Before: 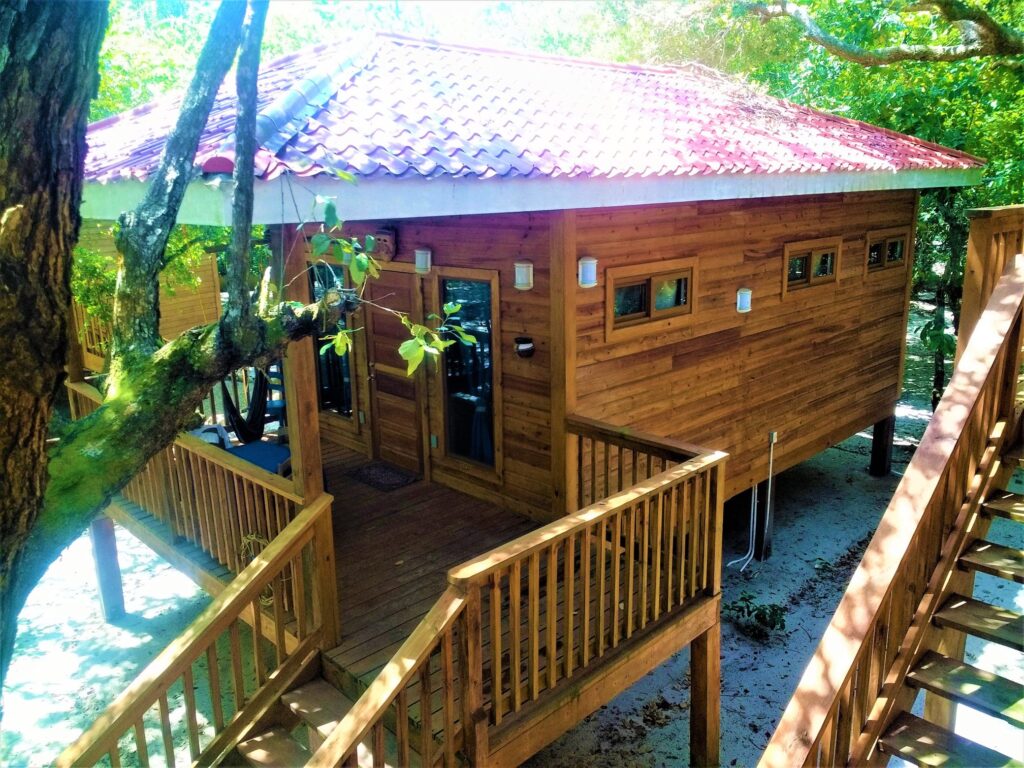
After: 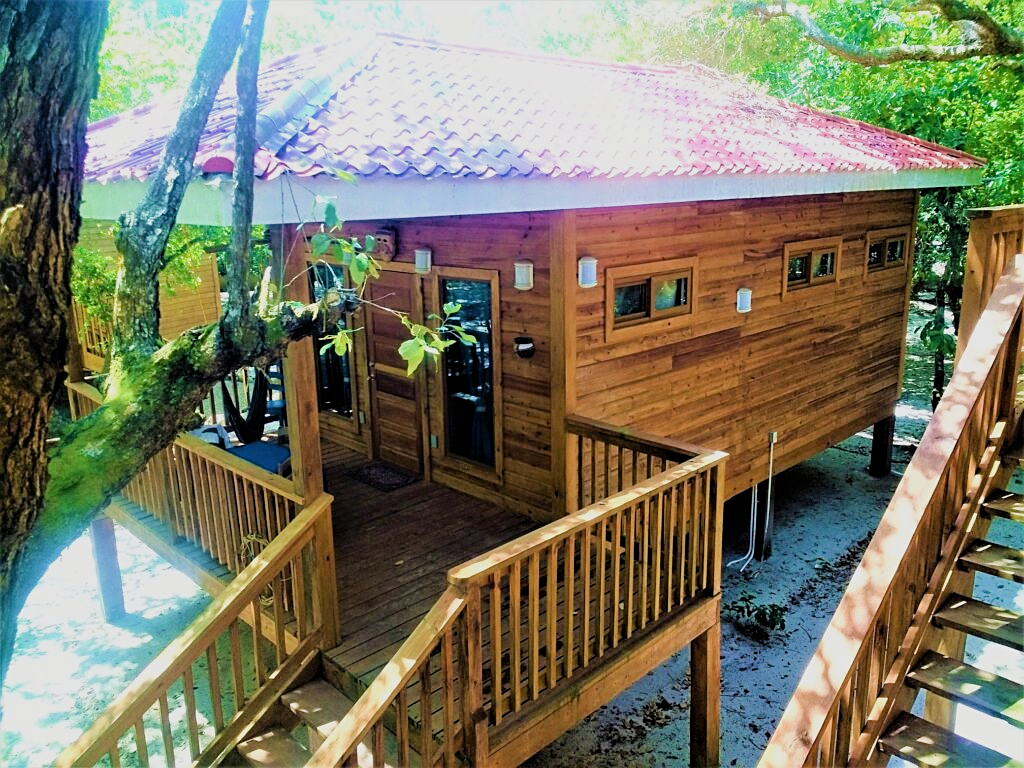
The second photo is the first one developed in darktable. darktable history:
exposure: black level correction 0, exposure 0.499 EV, compensate highlight preservation false
filmic rgb: black relative exposure -7.65 EV, white relative exposure 4.56 EV, hardness 3.61
sharpen: amount 0.494
